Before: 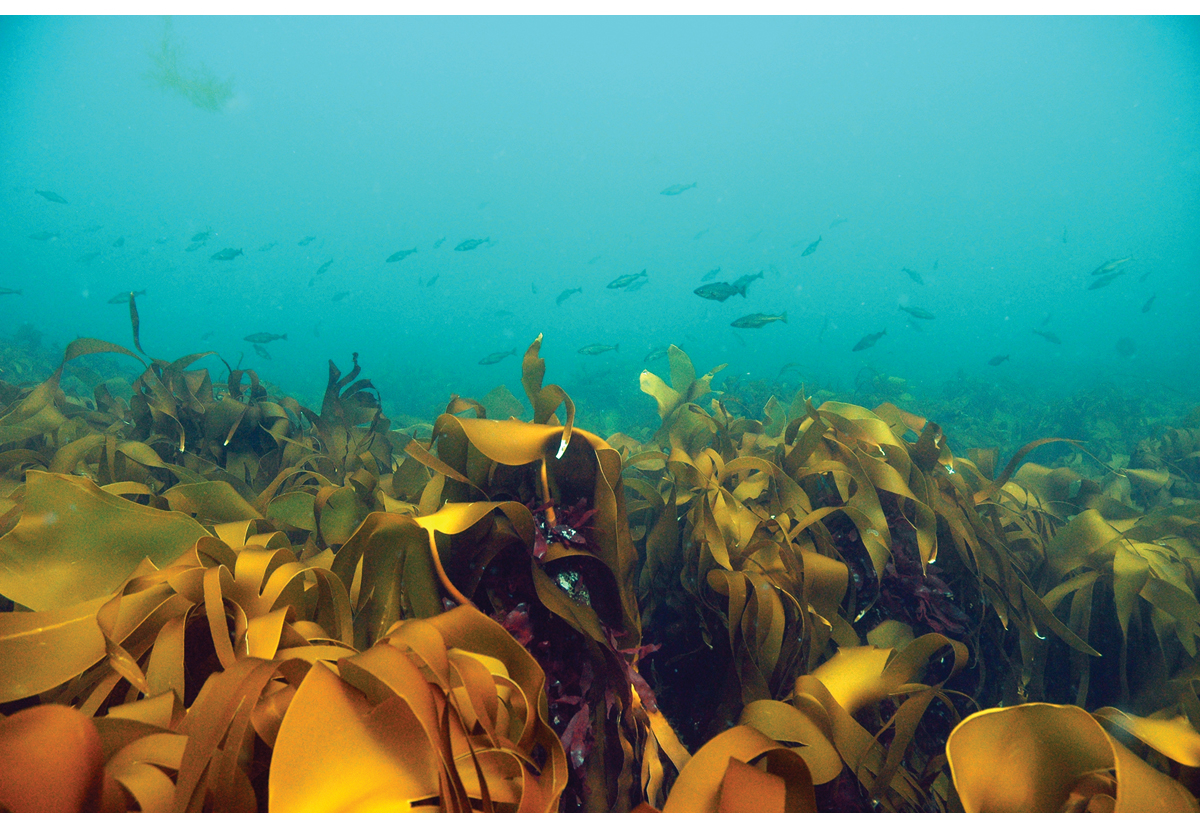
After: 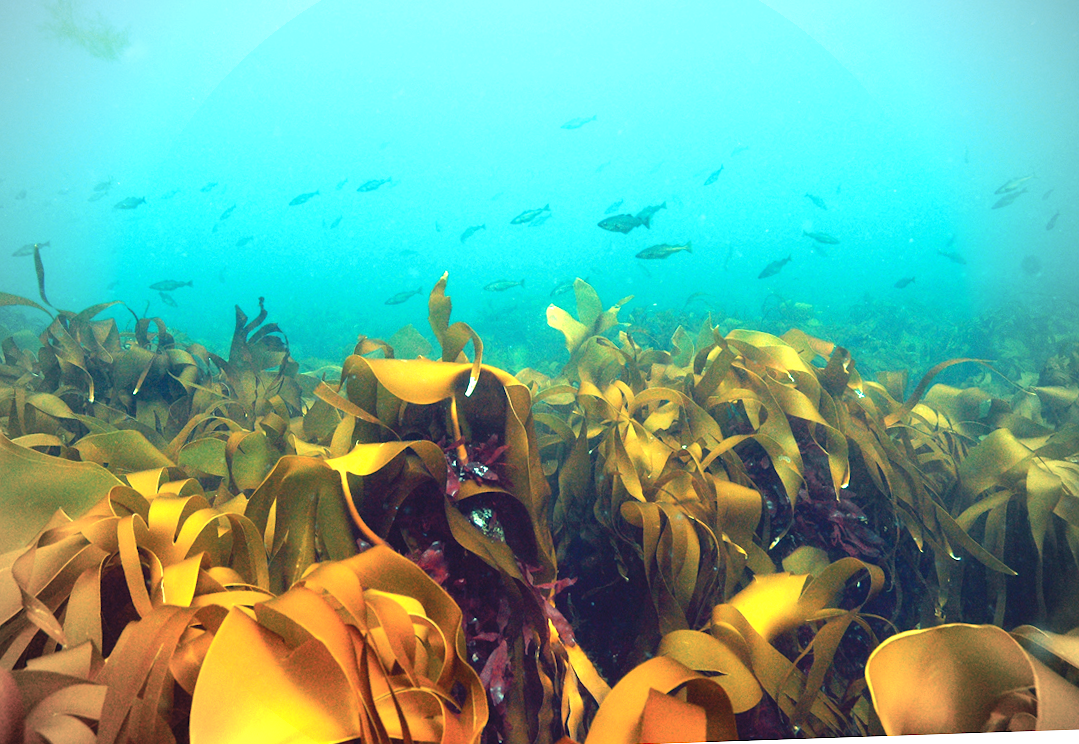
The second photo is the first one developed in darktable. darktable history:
vignetting: unbound false
crop and rotate: angle 1.96°, left 5.673%, top 5.673%
exposure: black level correction 0, exposure 1 EV, compensate exposure bias true, compensate highlight preservation false
